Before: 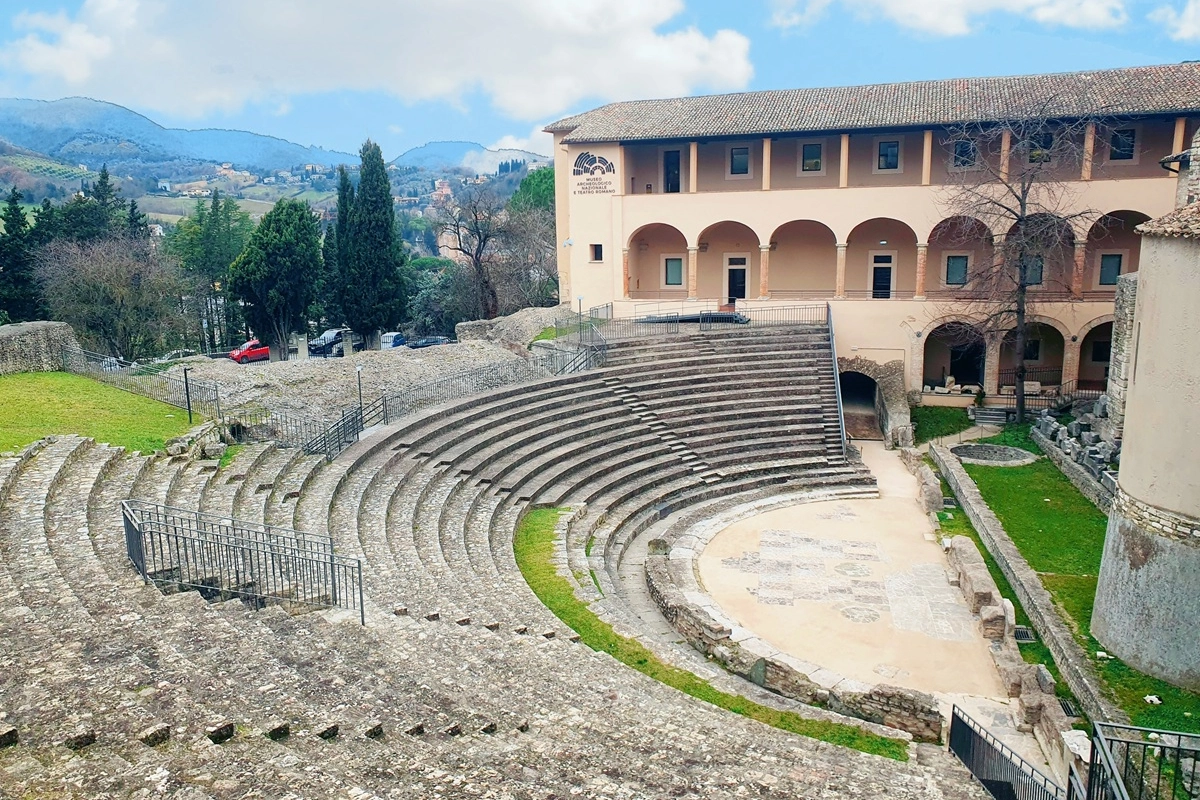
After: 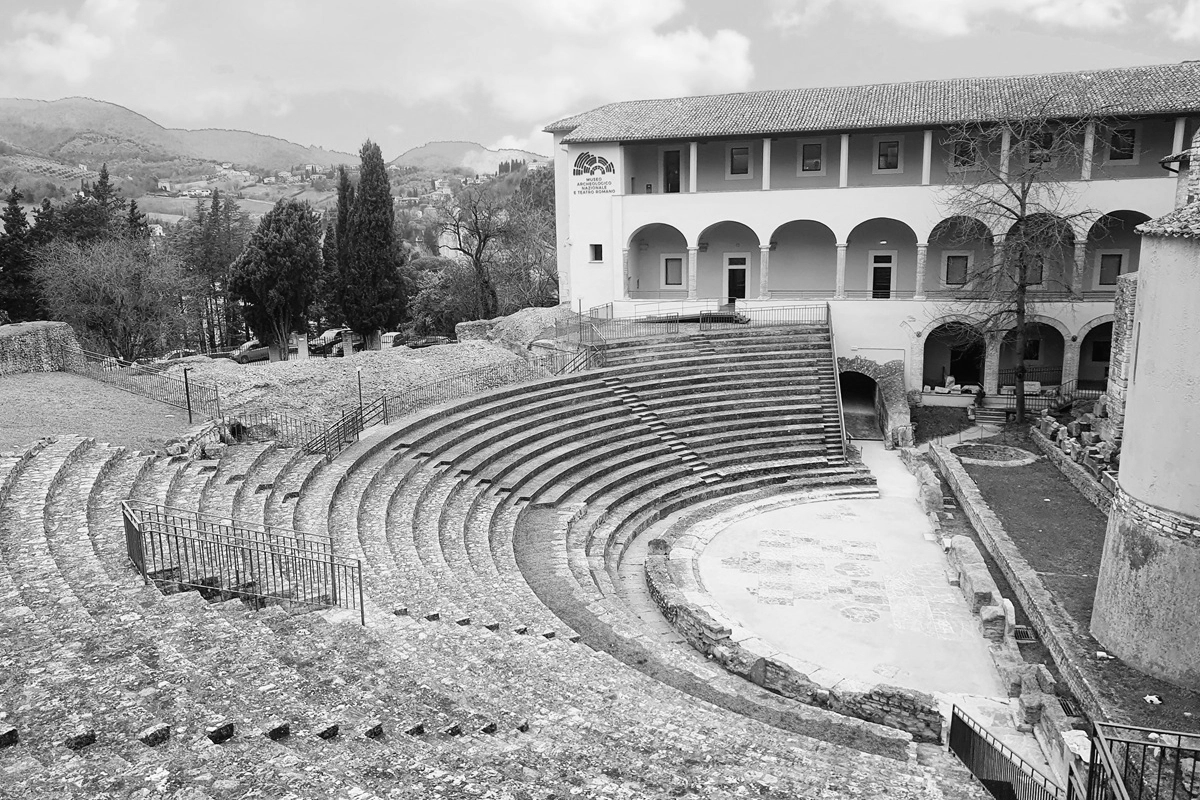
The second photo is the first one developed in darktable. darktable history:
monochrome: on, module defaults
contrast brightness saturation: contrast 0.1, saturation -0.3
